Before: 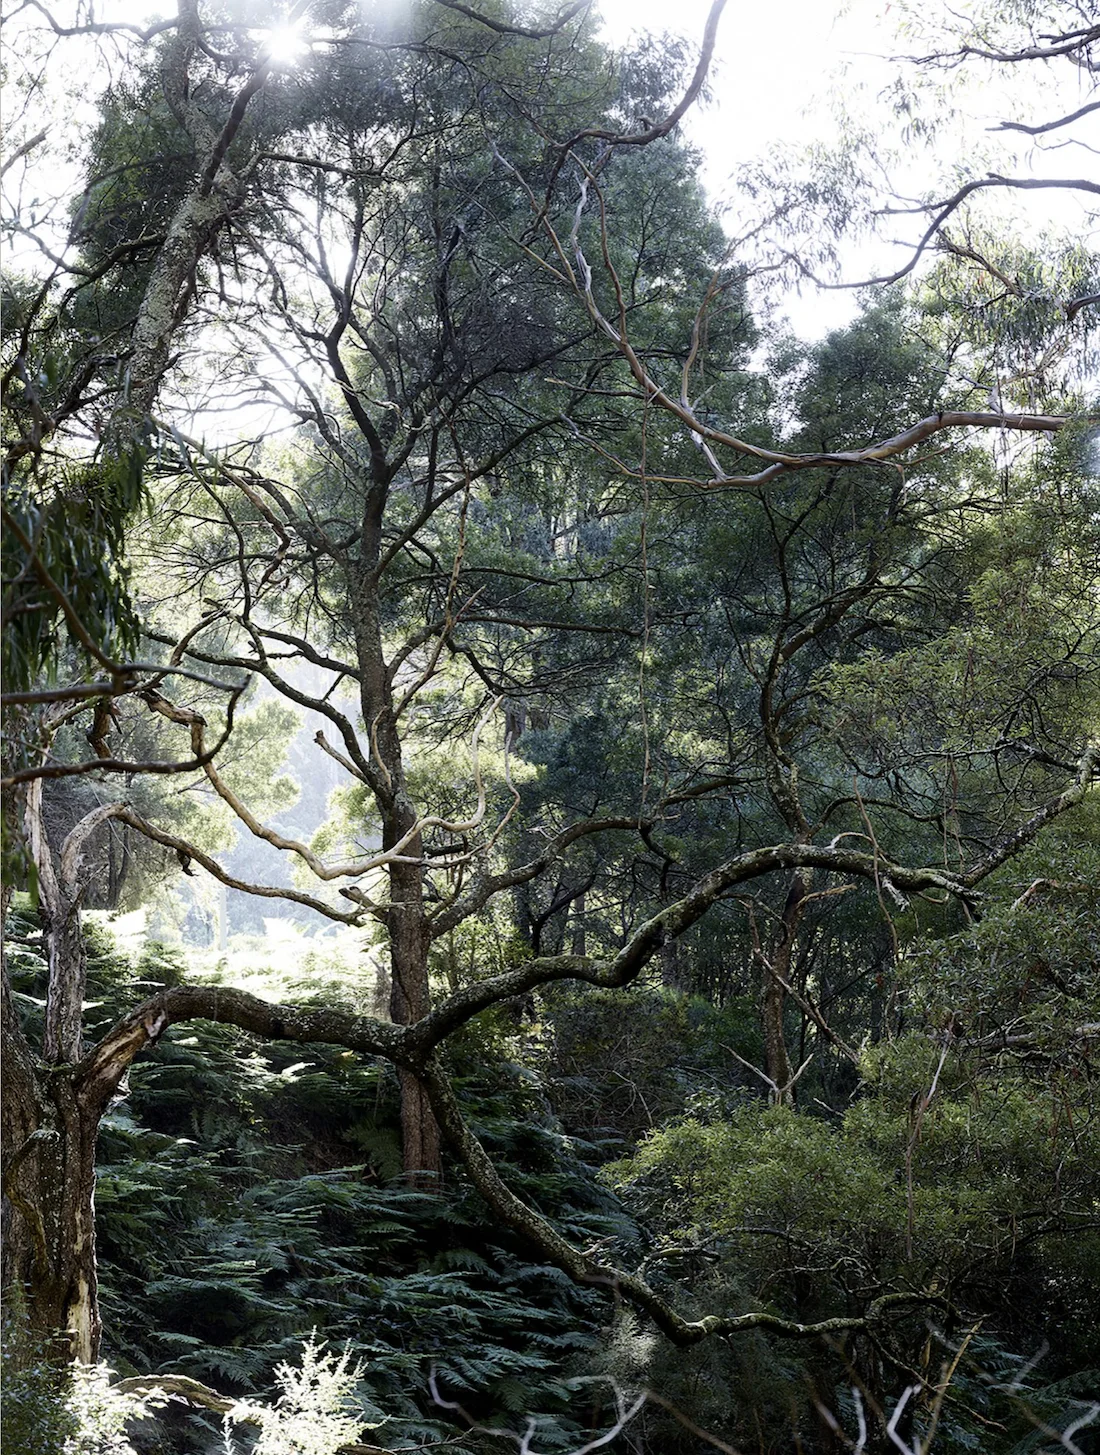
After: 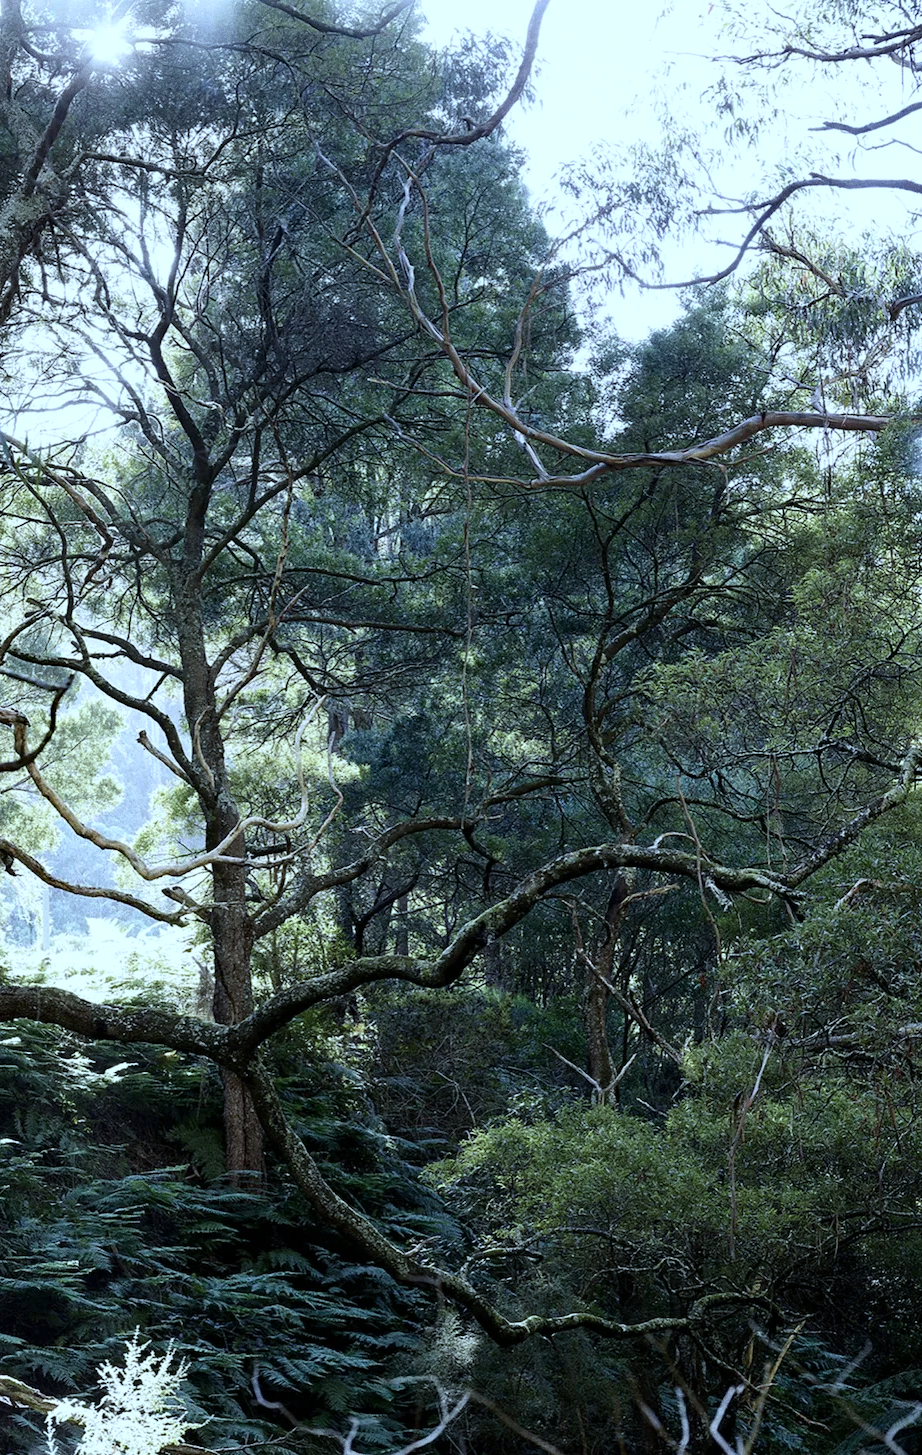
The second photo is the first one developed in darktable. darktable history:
grain: coarseness 7.08 ISO, strength 21.67%, mid-tones bias 59.58%
haze removal: compatibility mode true, adaptive false
color calibration: illuminant Planckian (black body), x 0.378, y 0.375, temperature 4065 K
crop: left 16.145%
